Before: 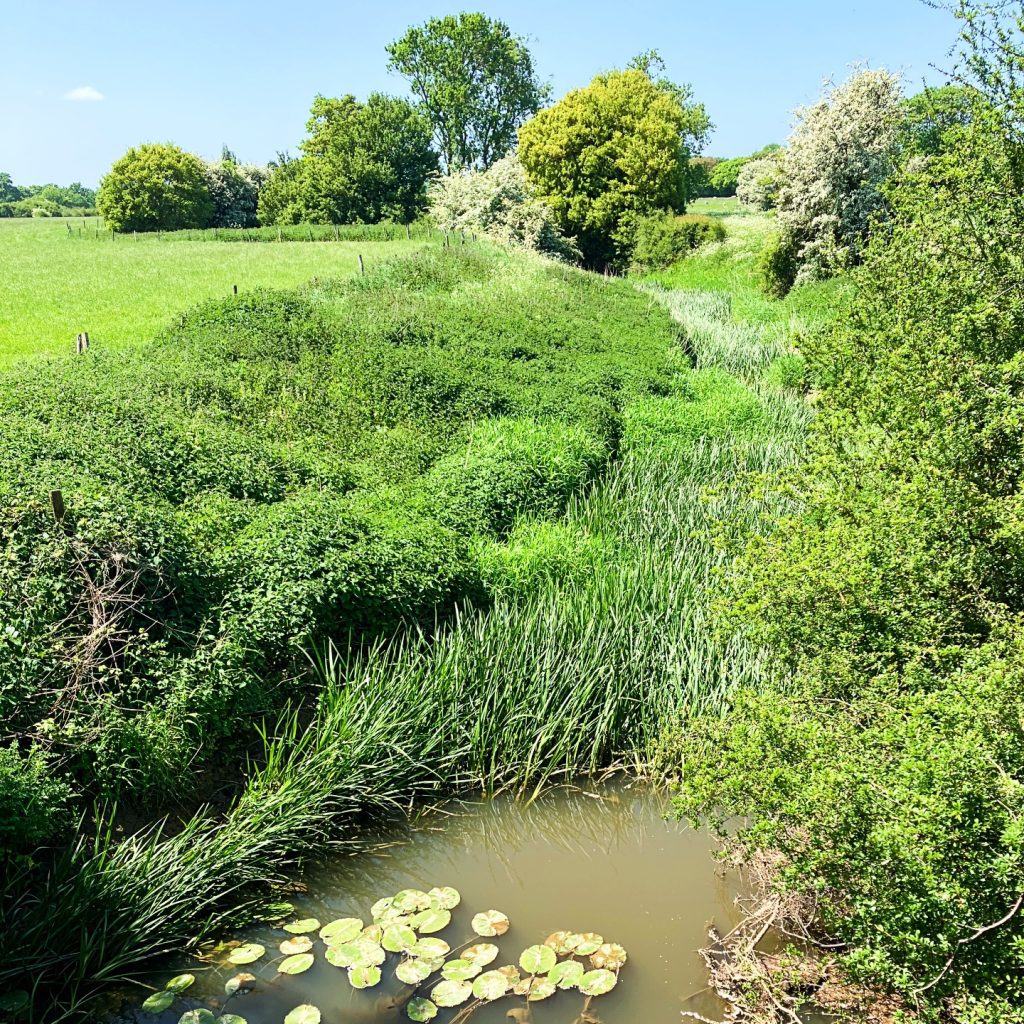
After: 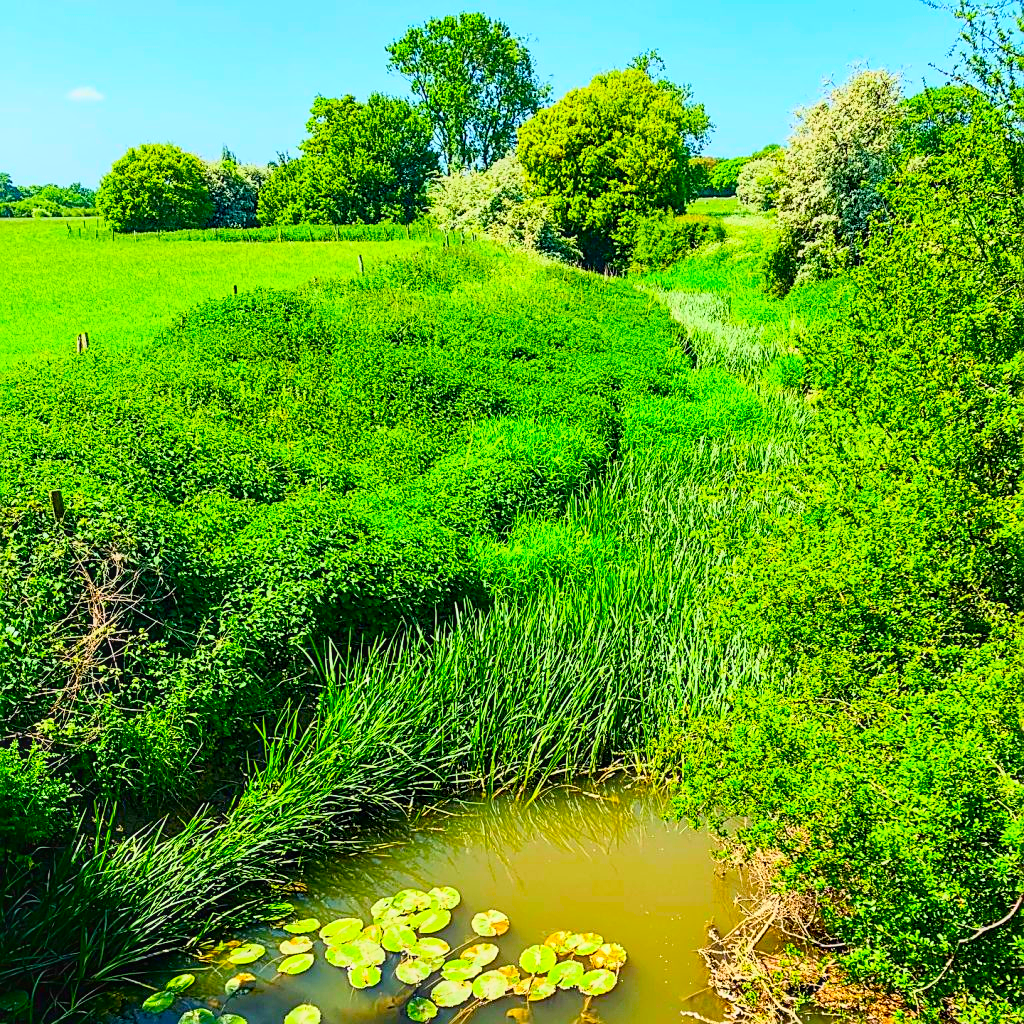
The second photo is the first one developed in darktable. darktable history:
local contrast: on, module defaults
sharpen: on, module defaults
tone curve: curves: ch0 [(0, 0) (0.091, 0.077) (0.517, 0.574) (0.745, 0.82) (0.844, 0.908) (0.909, 0.942) (1, 0.973)]; ch1 [(0, 0) (0.437, 0.404) (0.5, 0.5) (0.534, 0.546) (0.58, 0.603) (0.616, 0.649) (1, 1)]; ch2 [(0, 0) (0.442, 0.415) (0.5, 0.5) (0.535, 0.547) (0.585, 0.62) (1, 1)], color space Lab, independent channels, preserve colors none
color balance: input saturation 134.34%, contrast -10.04%, contrast fulcrum 19.67%, output saturation 133.51%
